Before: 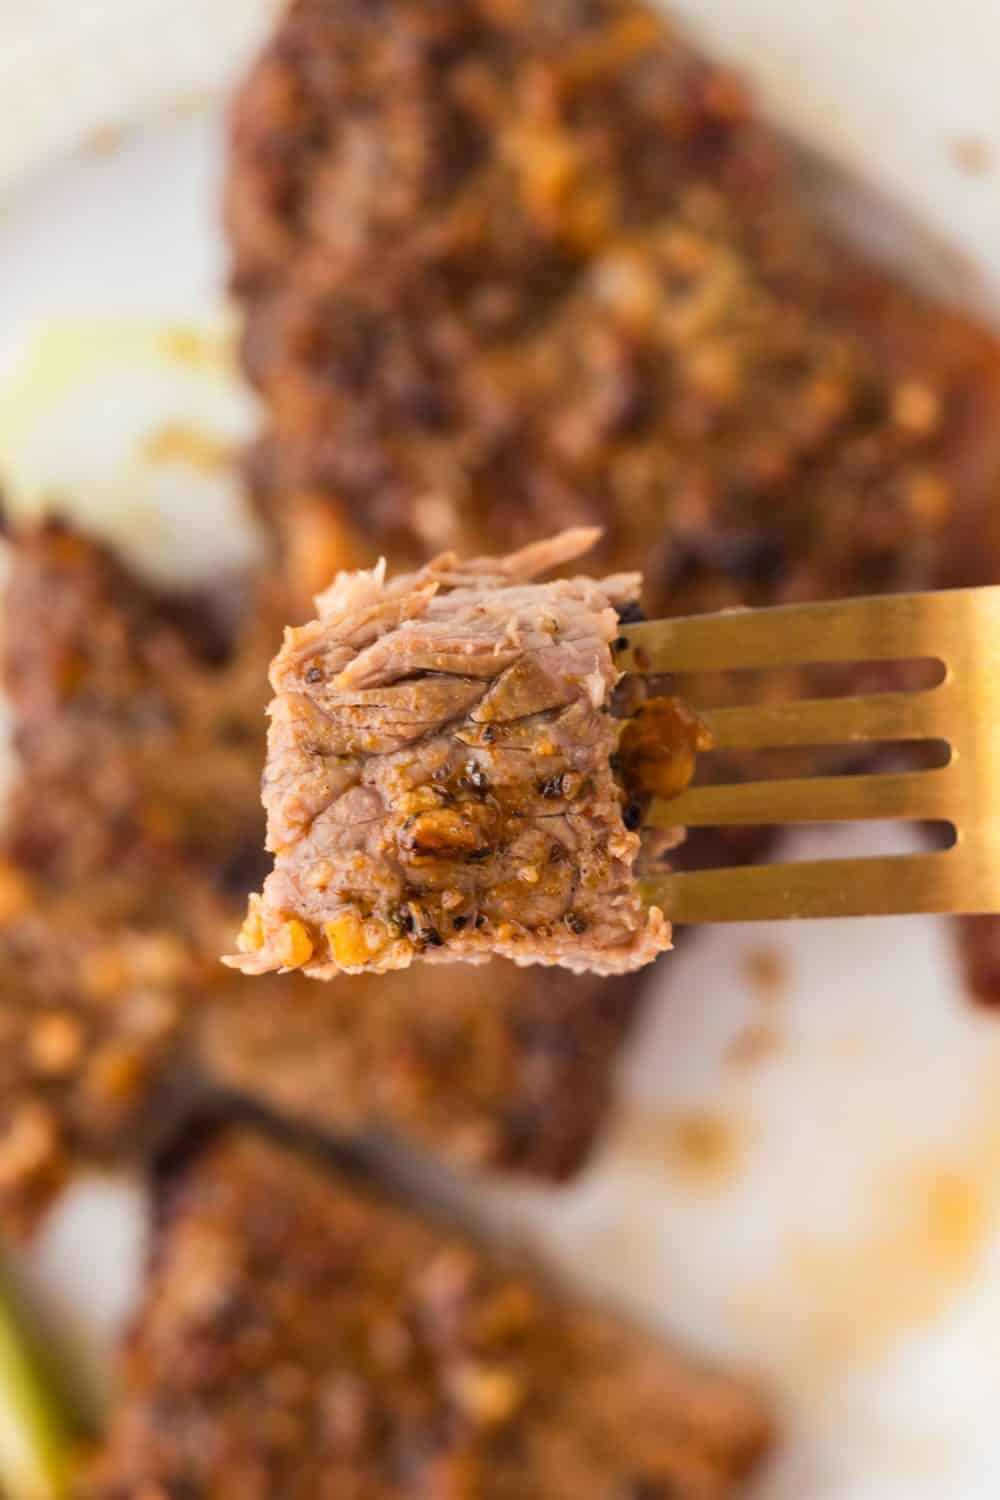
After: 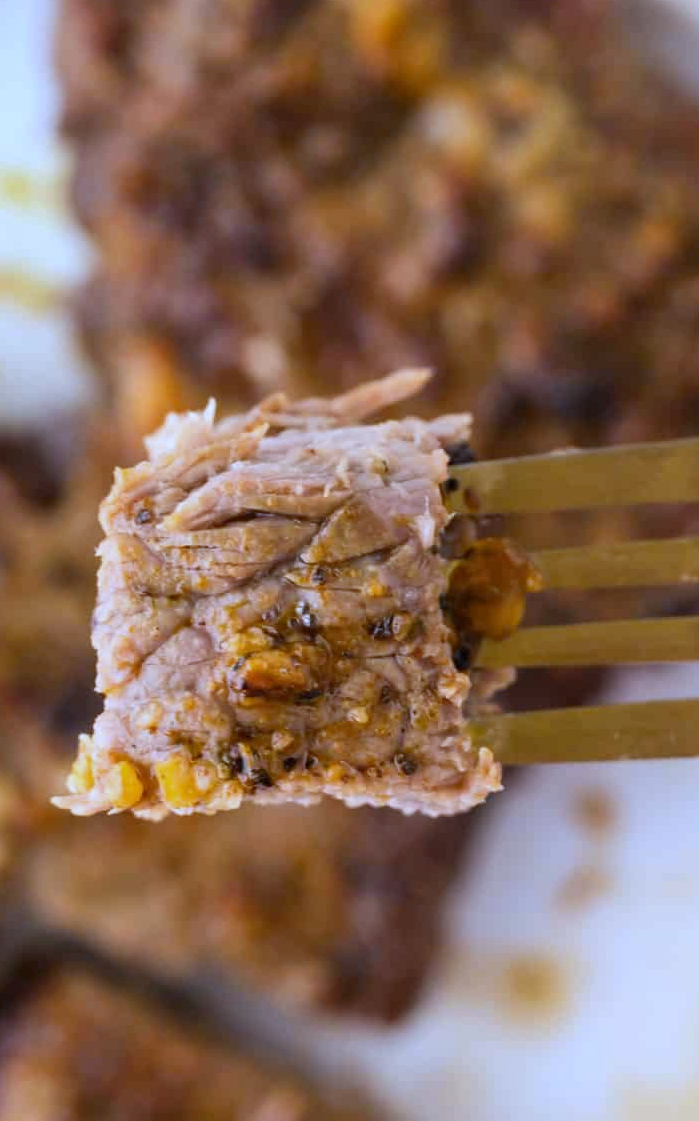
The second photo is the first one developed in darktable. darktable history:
crop and rotate: left 17.046%, top 10.659%, right 12.989%, bottom 14.553%
white balance: red 0.871, blue 1.249
bloom: size 3%, threshold 100%, strength 0%
